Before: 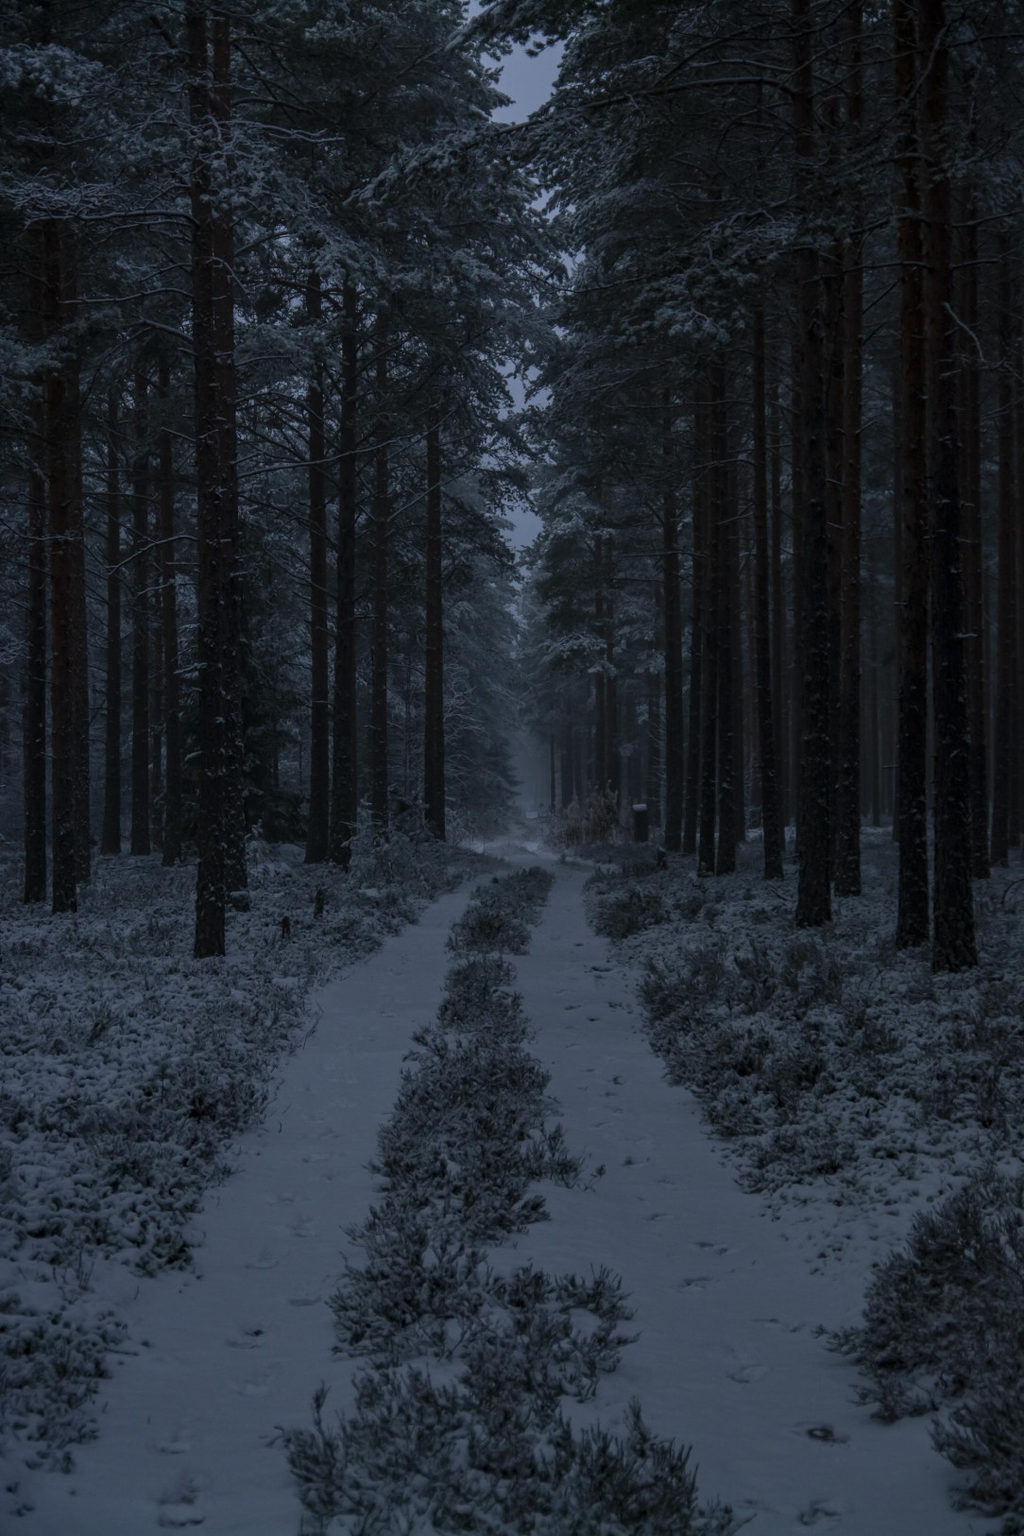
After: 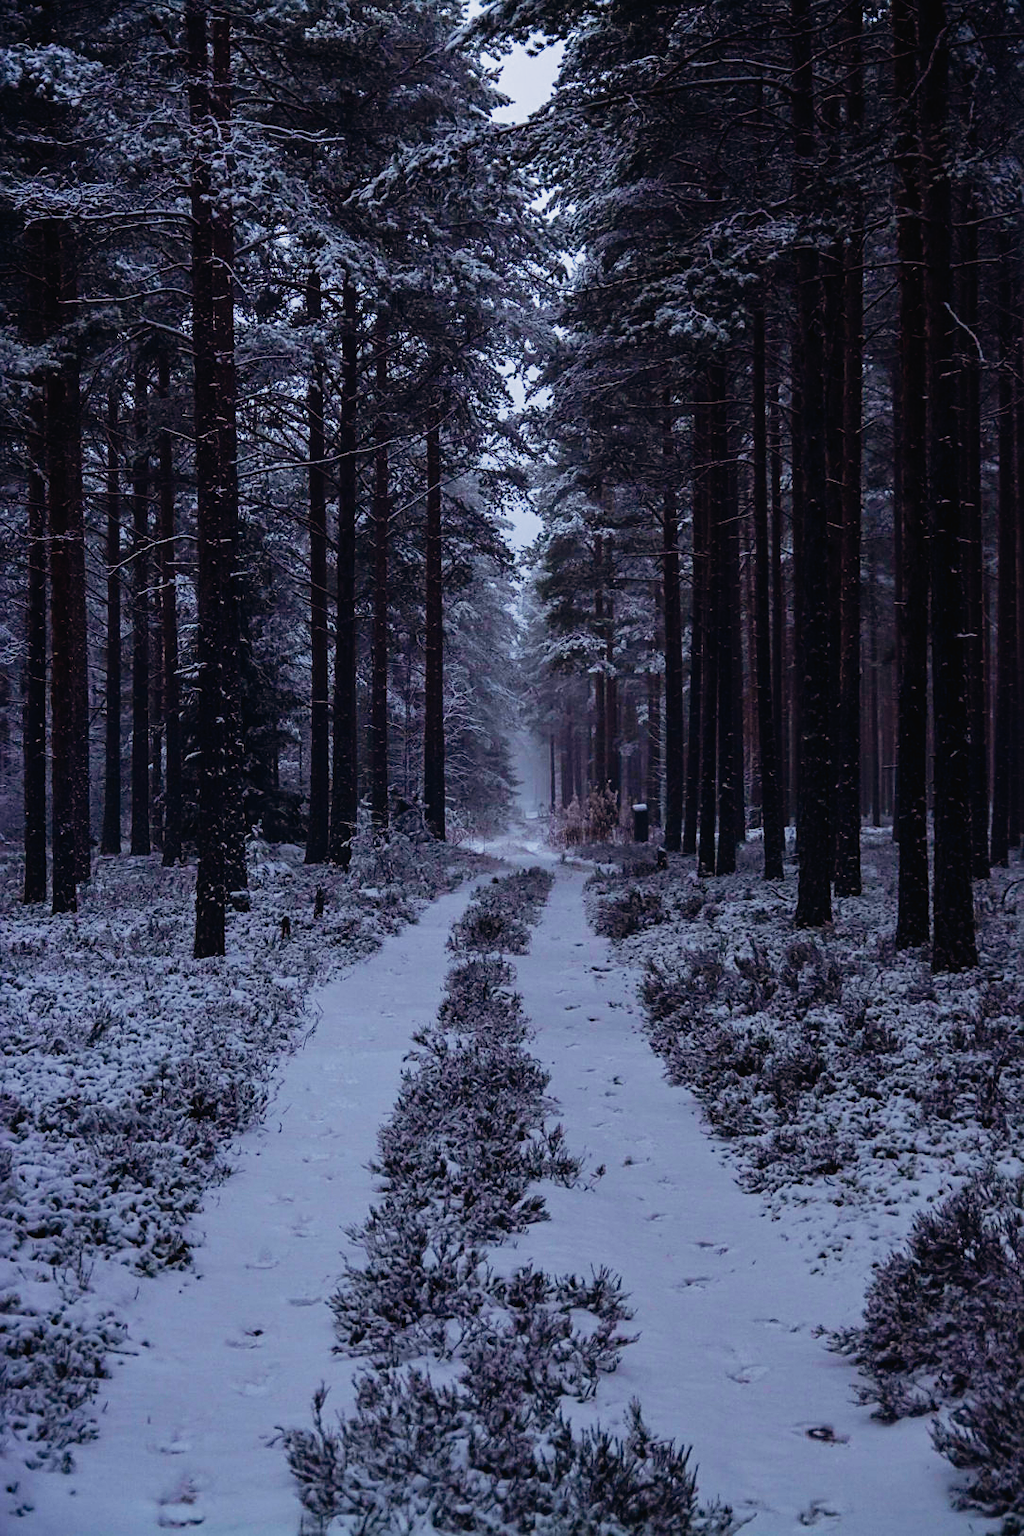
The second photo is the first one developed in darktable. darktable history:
tone curve: curves: ch0 [(0, 0.019) (0.066, 0.043) (0.189, 0.182) (0.368, 0.407) (0.501, 0.564) (0.677, 0.729) (0.851, 0.861) (0.997, 0.959)]; ch1 [(0, 0) (0.187, 0.121) (0.388, 0.346) (0.437, 0.409) (0.474, 0.472) (0.499, 0.501) (0.514, 0.507) (0.548, 0.557) (0.653, 0.663) (0.812, 0.856) (1, 1)]; ch2 [(0, 0) (0.246, 0.214) (0.421, 0.427) (0.459, 0.484) (0.5, 0.504) (0.518, 0.516) (0.529, 0.548) (0.56, 0.576) (0.607, 0.63) (0.744, 0.734) (0.867, 0.821) (0.993, 0.889)], preserve colors none
exposure: exposure 1.15 EV, compensate highlight preservation false
sharpen: on, module defaults
tone equalizer: on, module defaults
filmic rgb: middle gray luminance 21.84%, black relative exposure -14 EV, white relative exposure 2.96 EV, threshold 5.99 EV, target black luminance 0%, hardness 8.82, latitude 60.01%, contrast 1.208, highlights saturation mix 6.16%, shadows ↔ highlights balance 41.62%, color science v4 (2020), enable highlight reconstruction true
color balance rgb: shadows lift › chroma 9.839%, shadows lift › hue 42.74°, global offset › chroma 0.136%, global offset › hue 254.16°, perceptual saturation grading › global saturation 40.549%, perceptual brilliance grading › mid-tones 9.829%, perceptual brilliance grading › shadows 14.715%, global vibrance 25.104%
